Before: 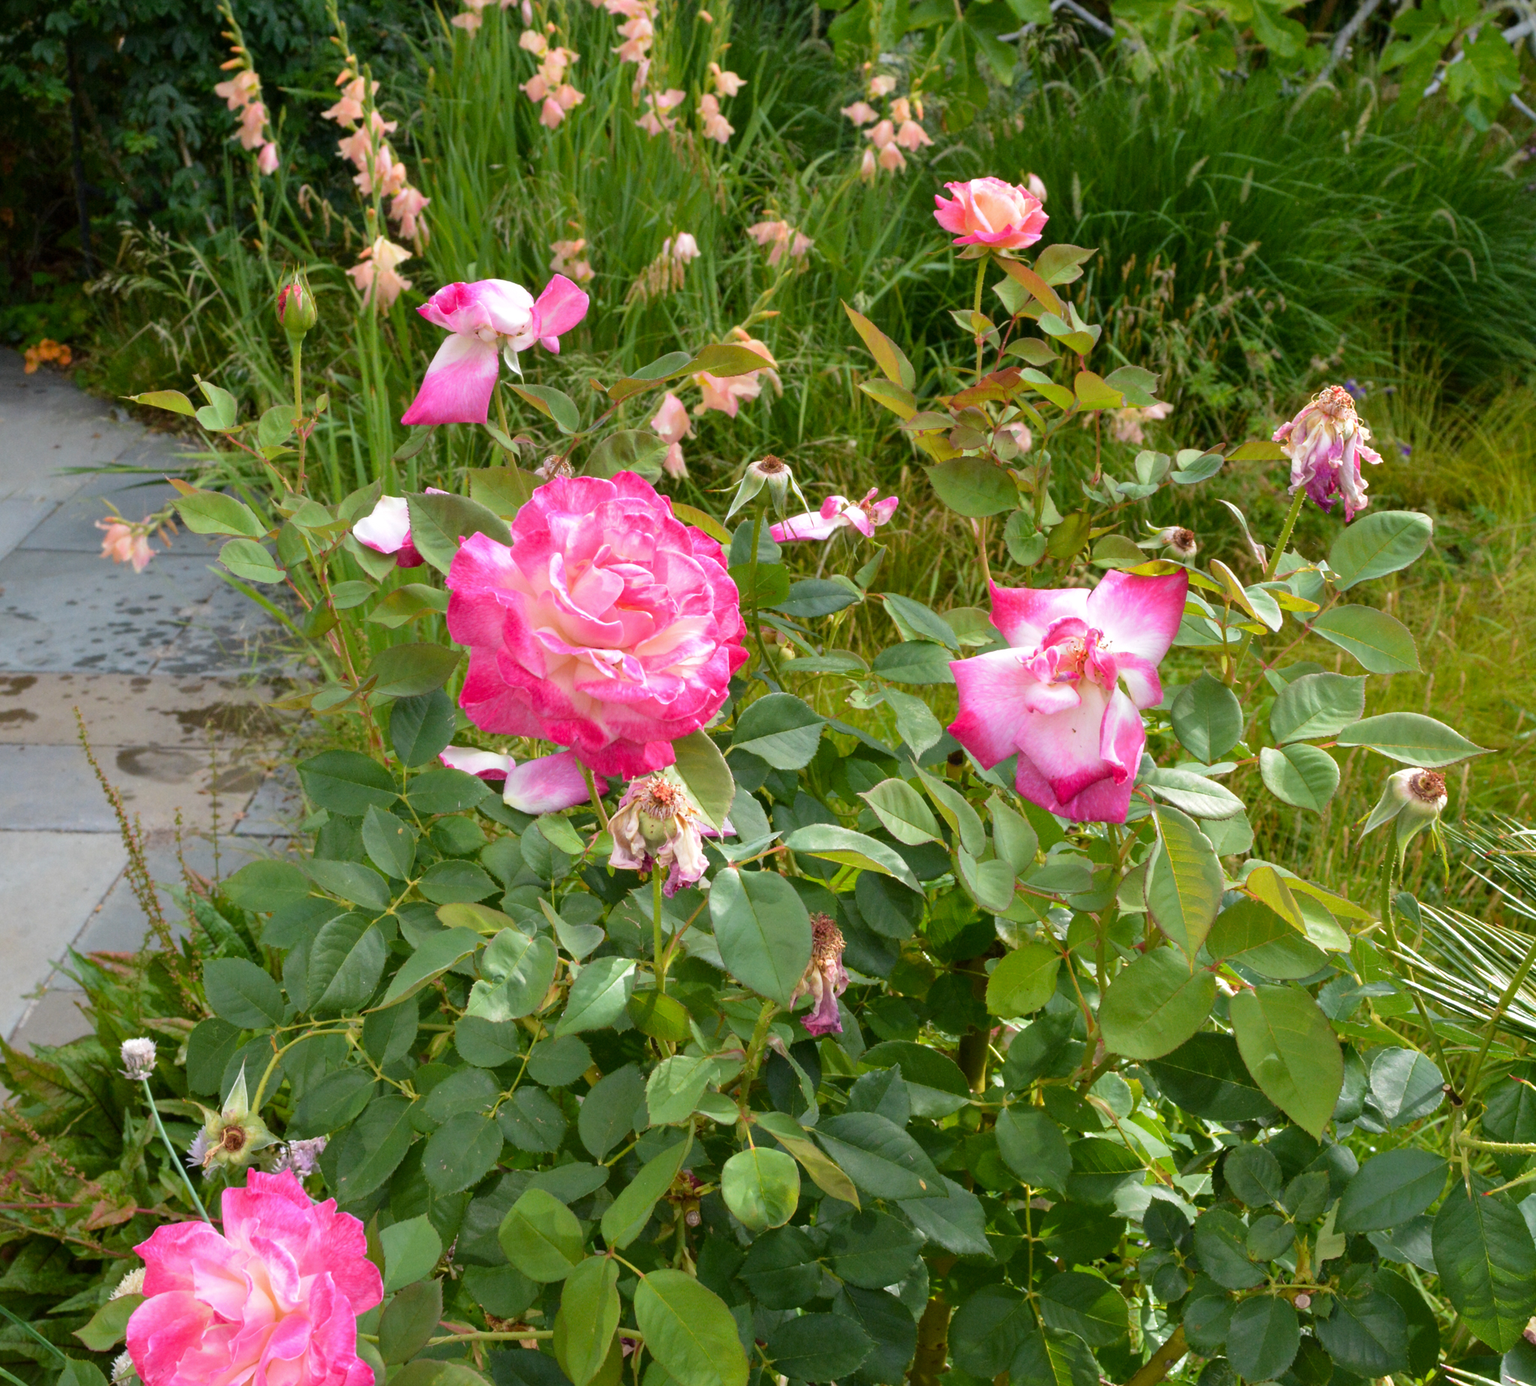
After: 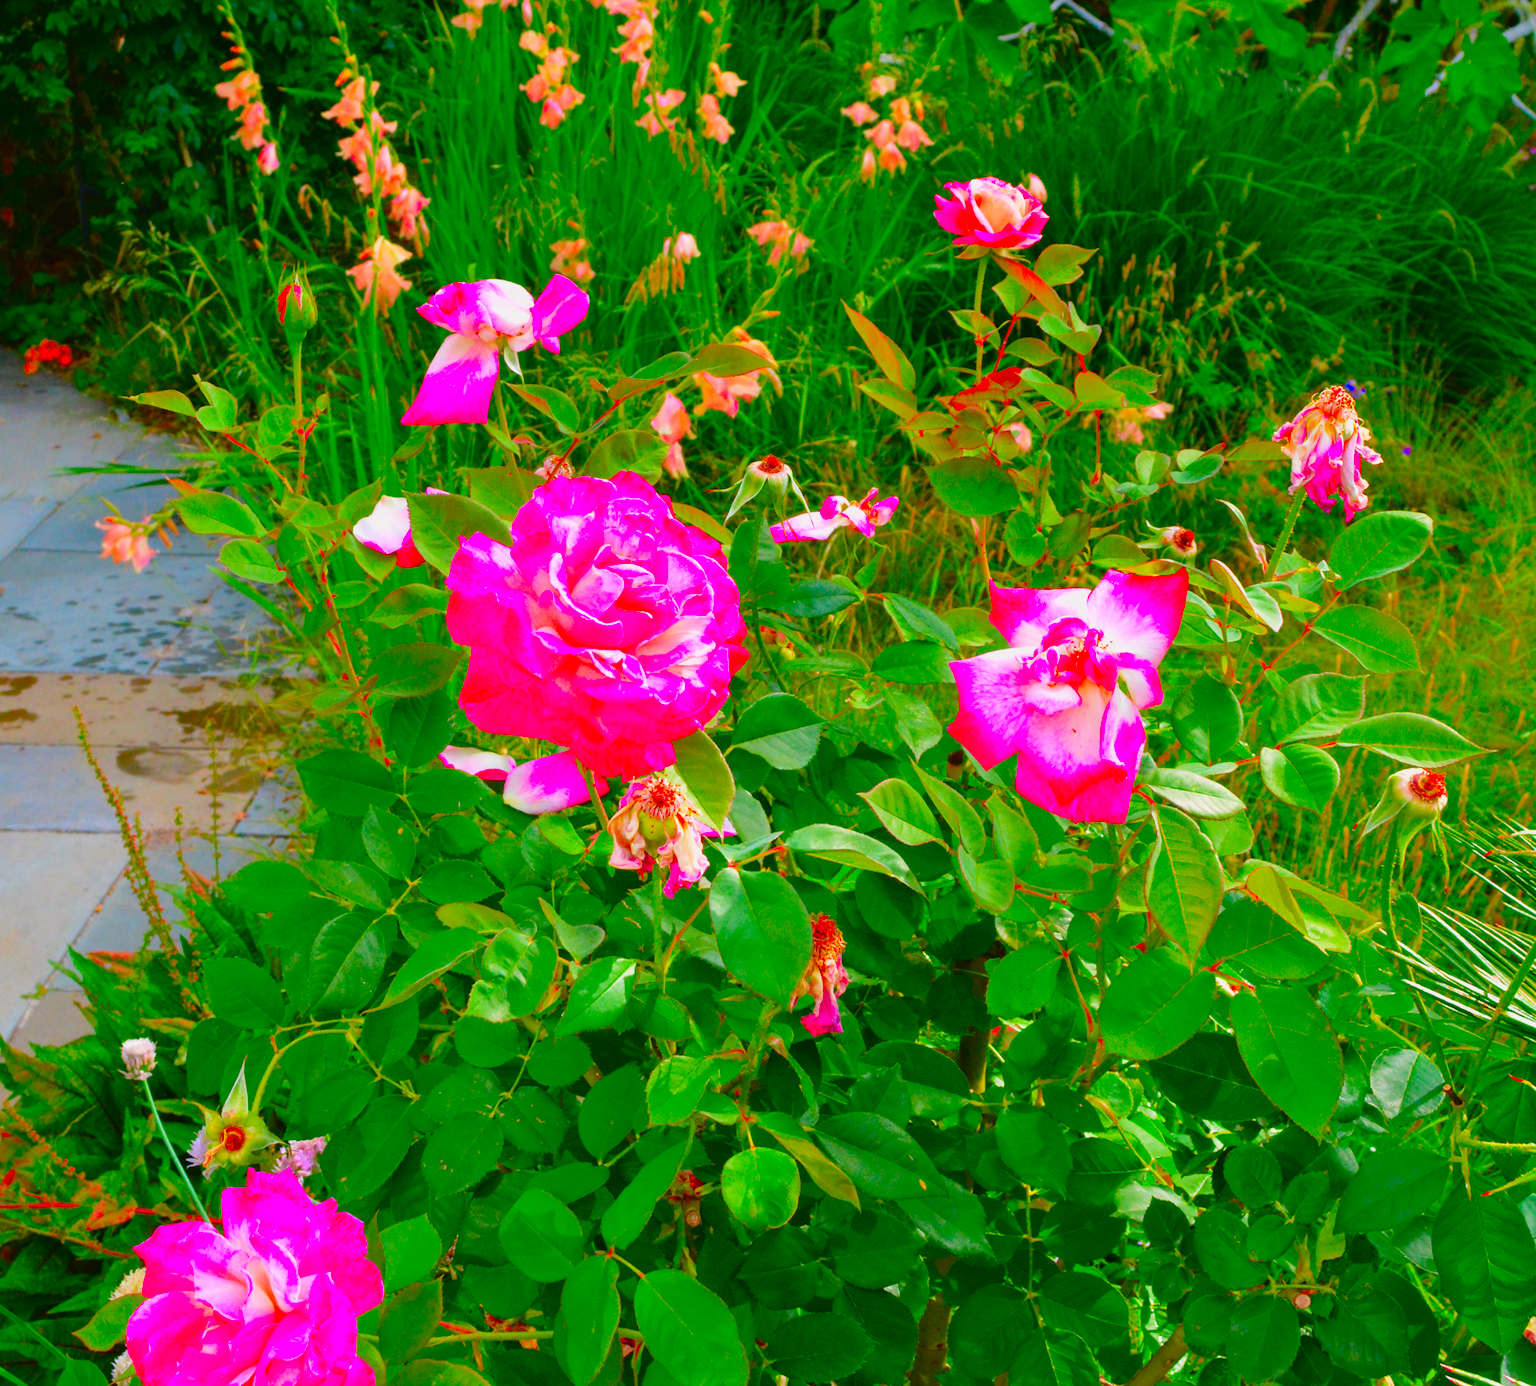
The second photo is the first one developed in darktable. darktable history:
rgb curve: curves: ch0 [(0, 0) (0.136, 0.078) (0.262, 0.245) (0.414, 0.42) (1, 1)], compensate middle gray true, preserve colors basic power
exposure: black level correction -0.005, exposure 0.054 EV, compensate highlight preservation false
color balance rgb: shadows lift › chroma 1%, shadows lift › hue 113°, highlights gain › chroma 0.2%, highlights gain › hue 333°, perceptual saturation grading › global saturation 20%, perceptual saturation grading › highlights -50%, perceptual saturation grading › shadows 25%, contrast -10%
color correction: saturation 3
